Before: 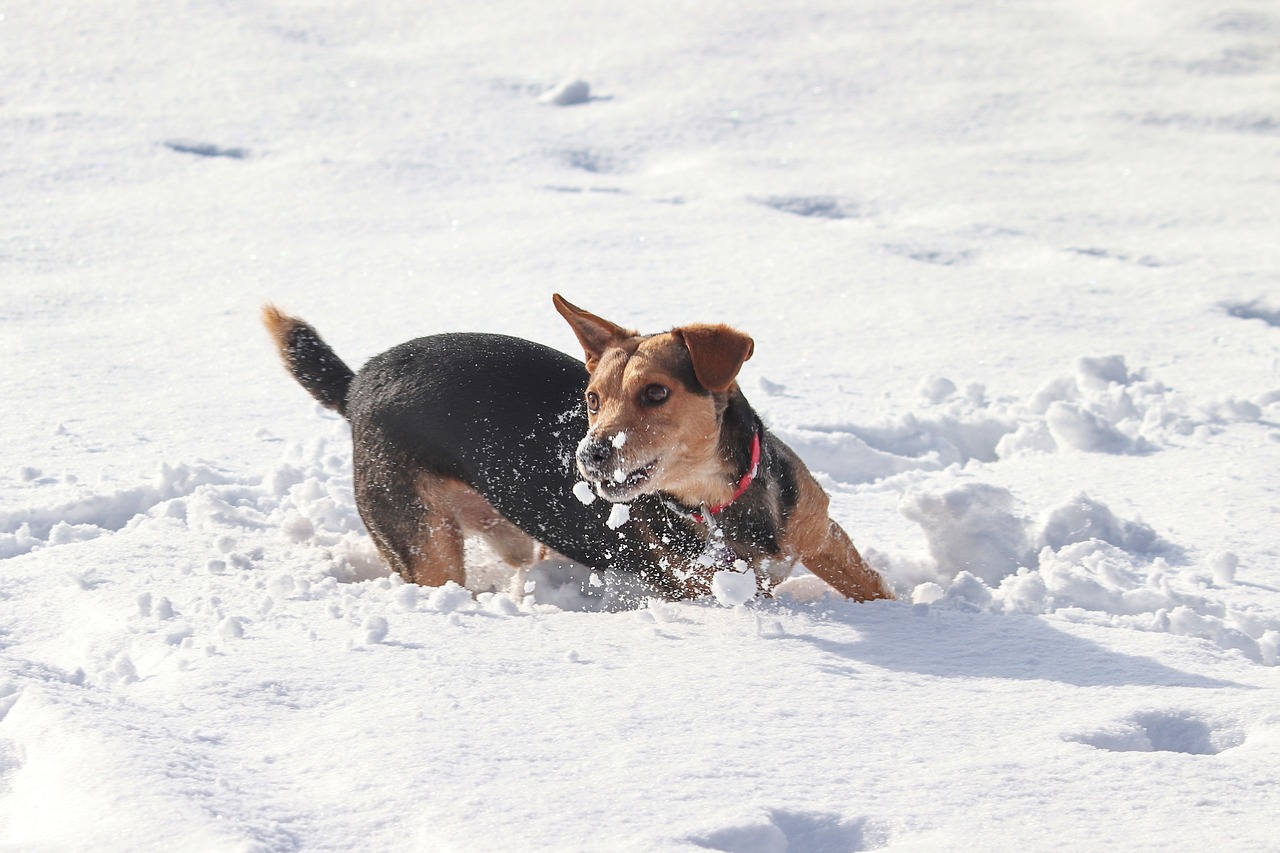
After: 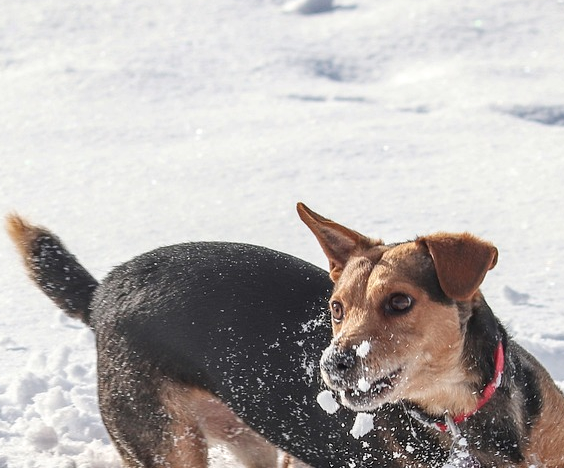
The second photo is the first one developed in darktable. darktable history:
crop: left 20.069%, top 10.785%, right 35.838%, bottom 34.314%
local contrast: on, module defaults
contrast brightness saturation: saturation -0.025
